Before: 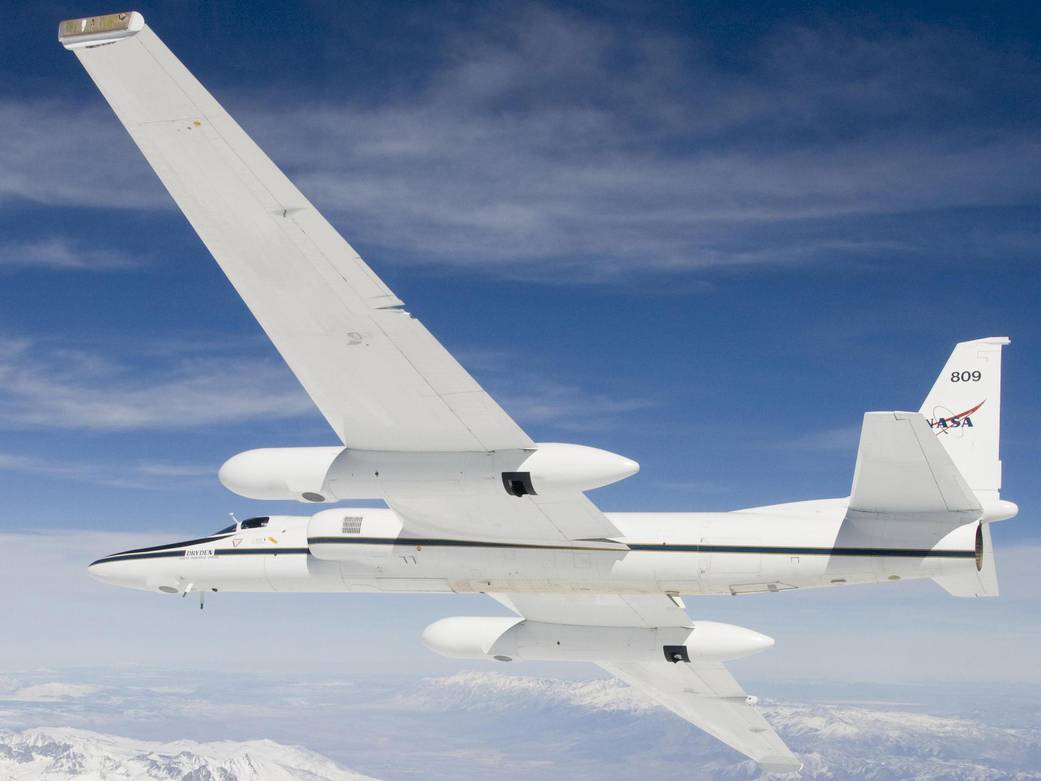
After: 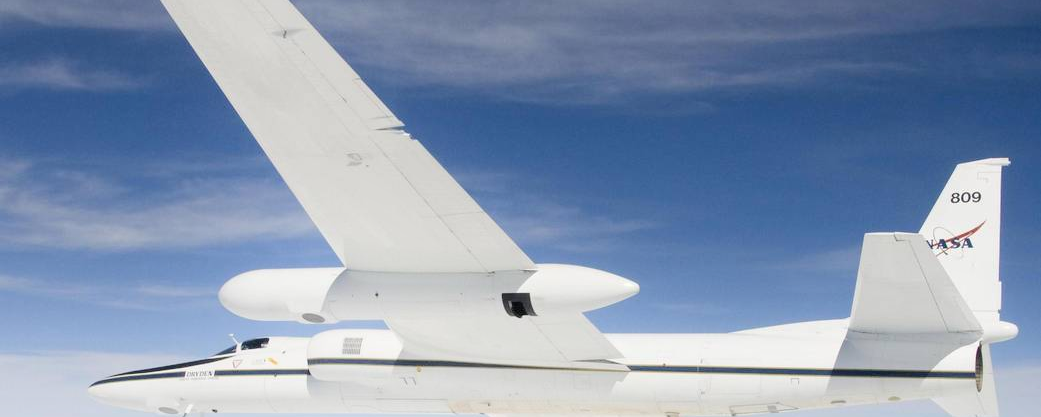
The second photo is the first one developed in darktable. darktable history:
crop and rotate: top 23.043%, bottom 23.437%
shadows and highlights: shadows -40.15, highlights 62.88, soften with gaussian
